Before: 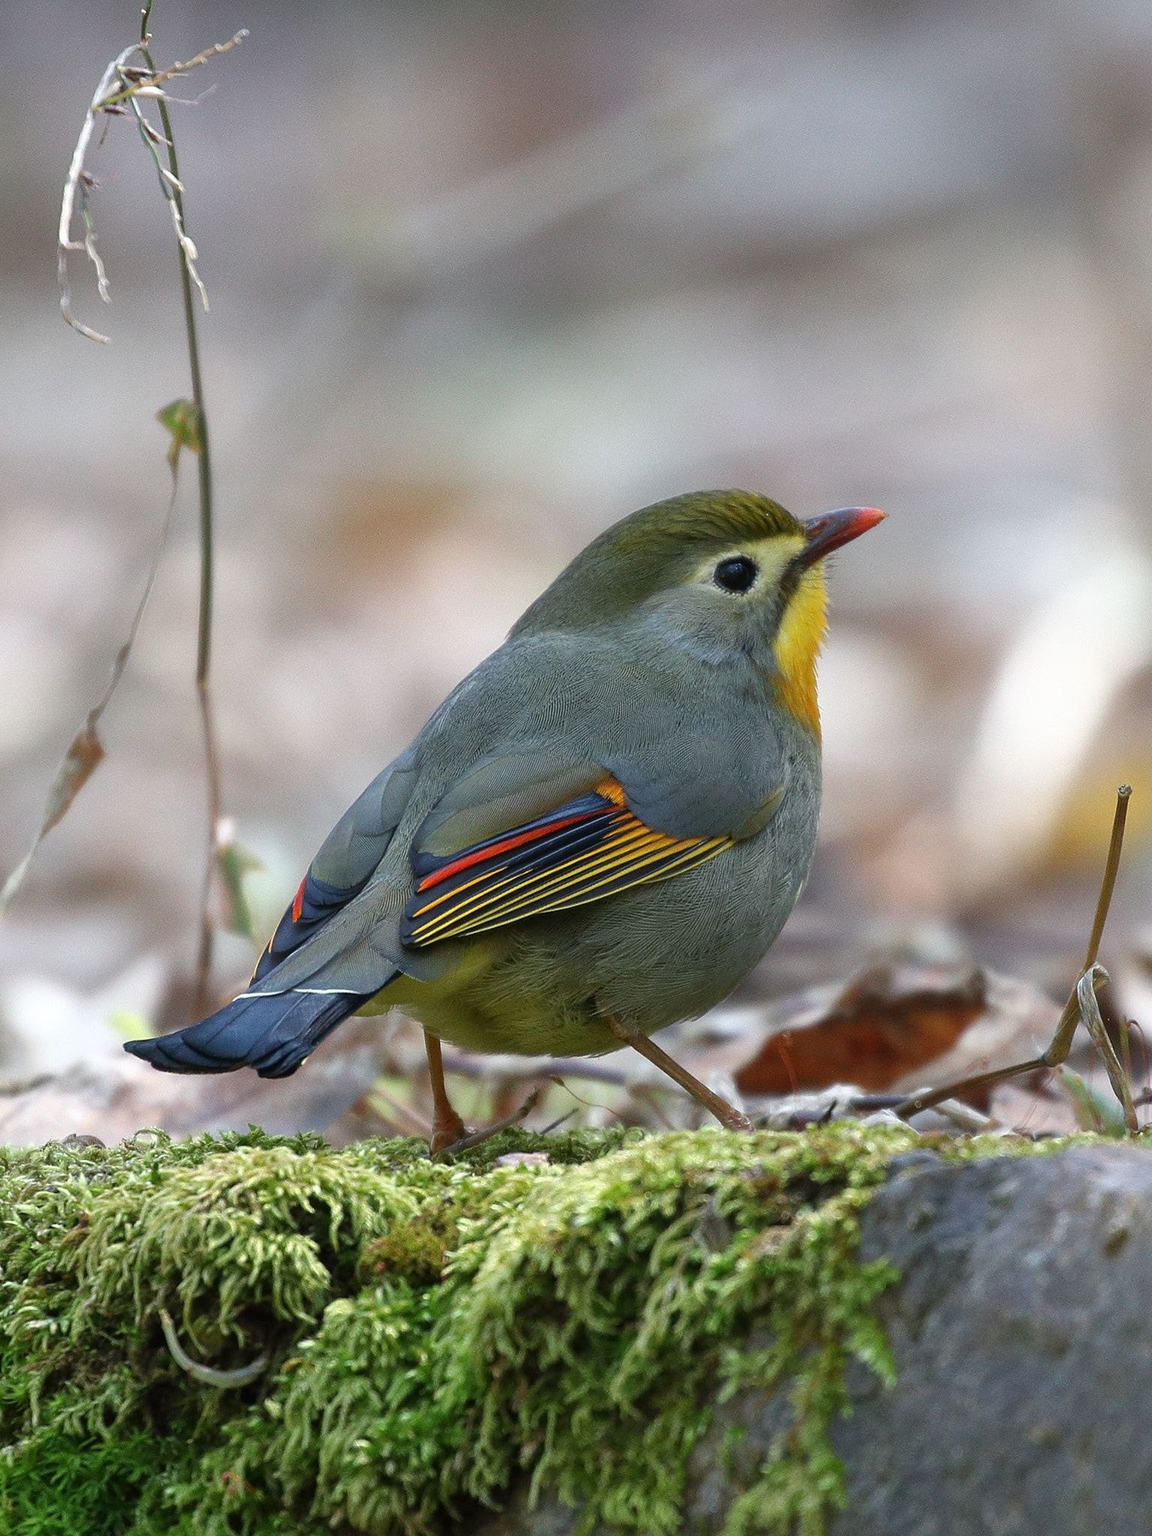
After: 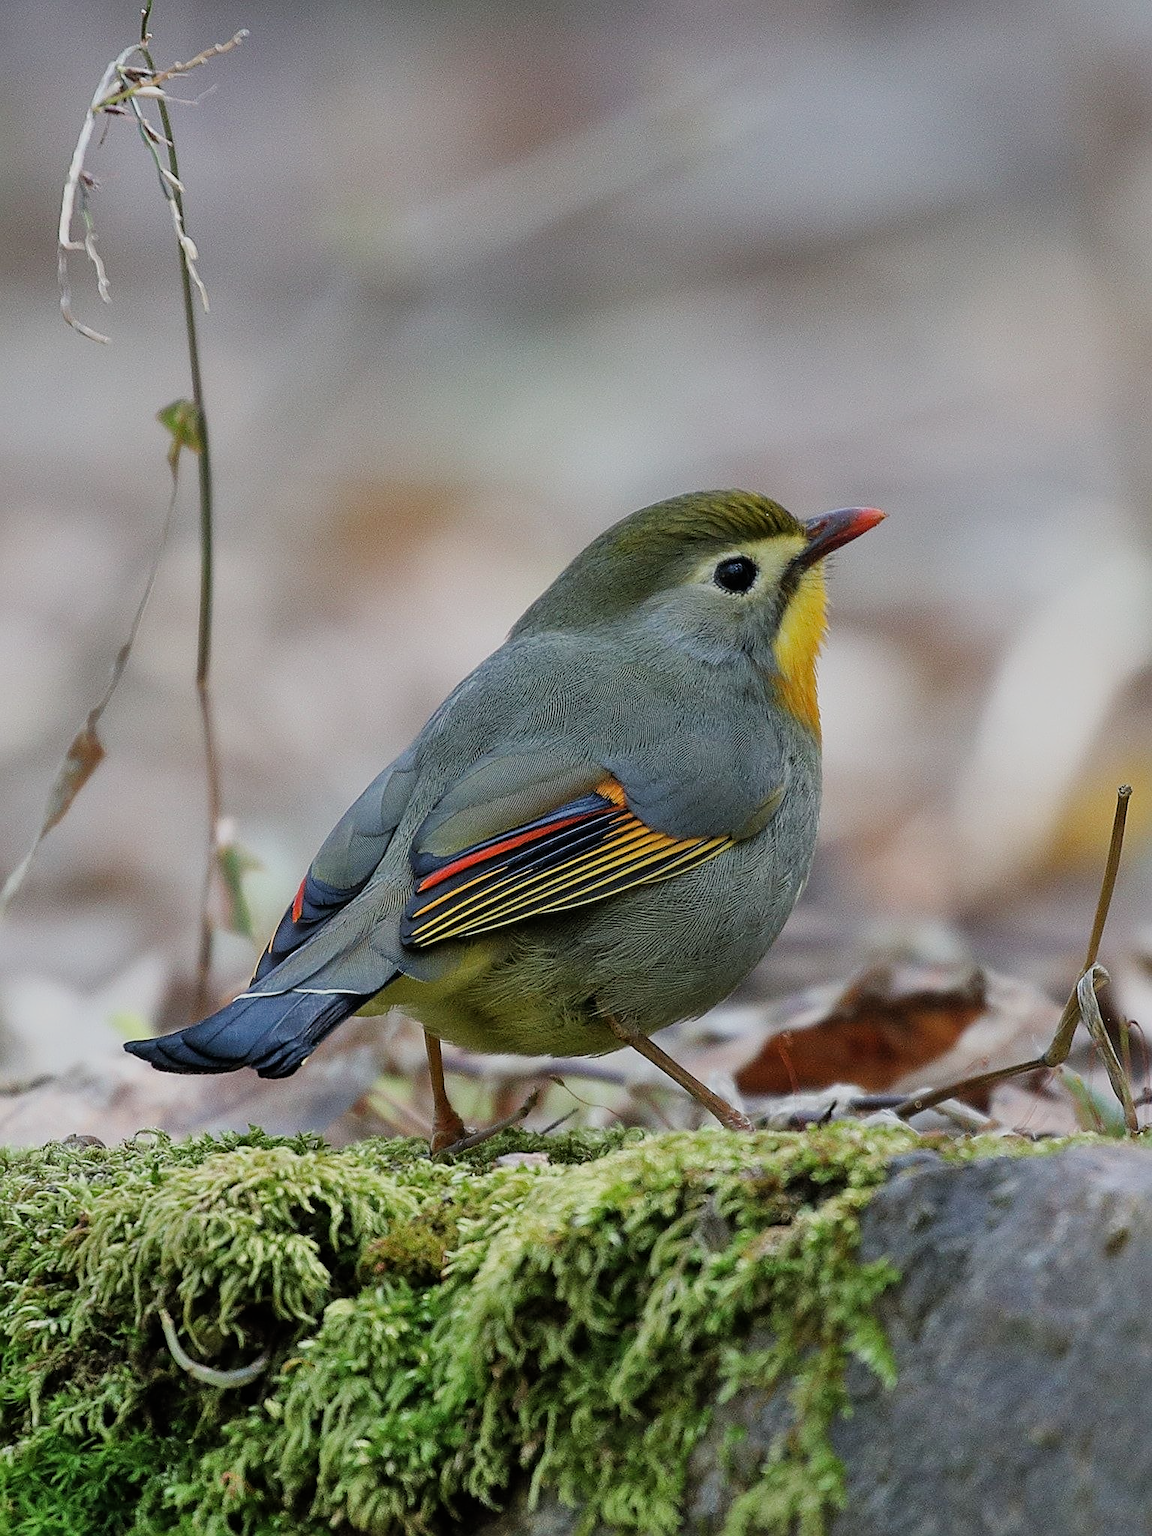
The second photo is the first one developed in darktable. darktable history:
sharpen: on, module defaults
filmic rgb: black relative exposure -7.65 EV, white relative exposure 4.56 EV, hardness 3.61
shadows and highlights: soften with gaussian
